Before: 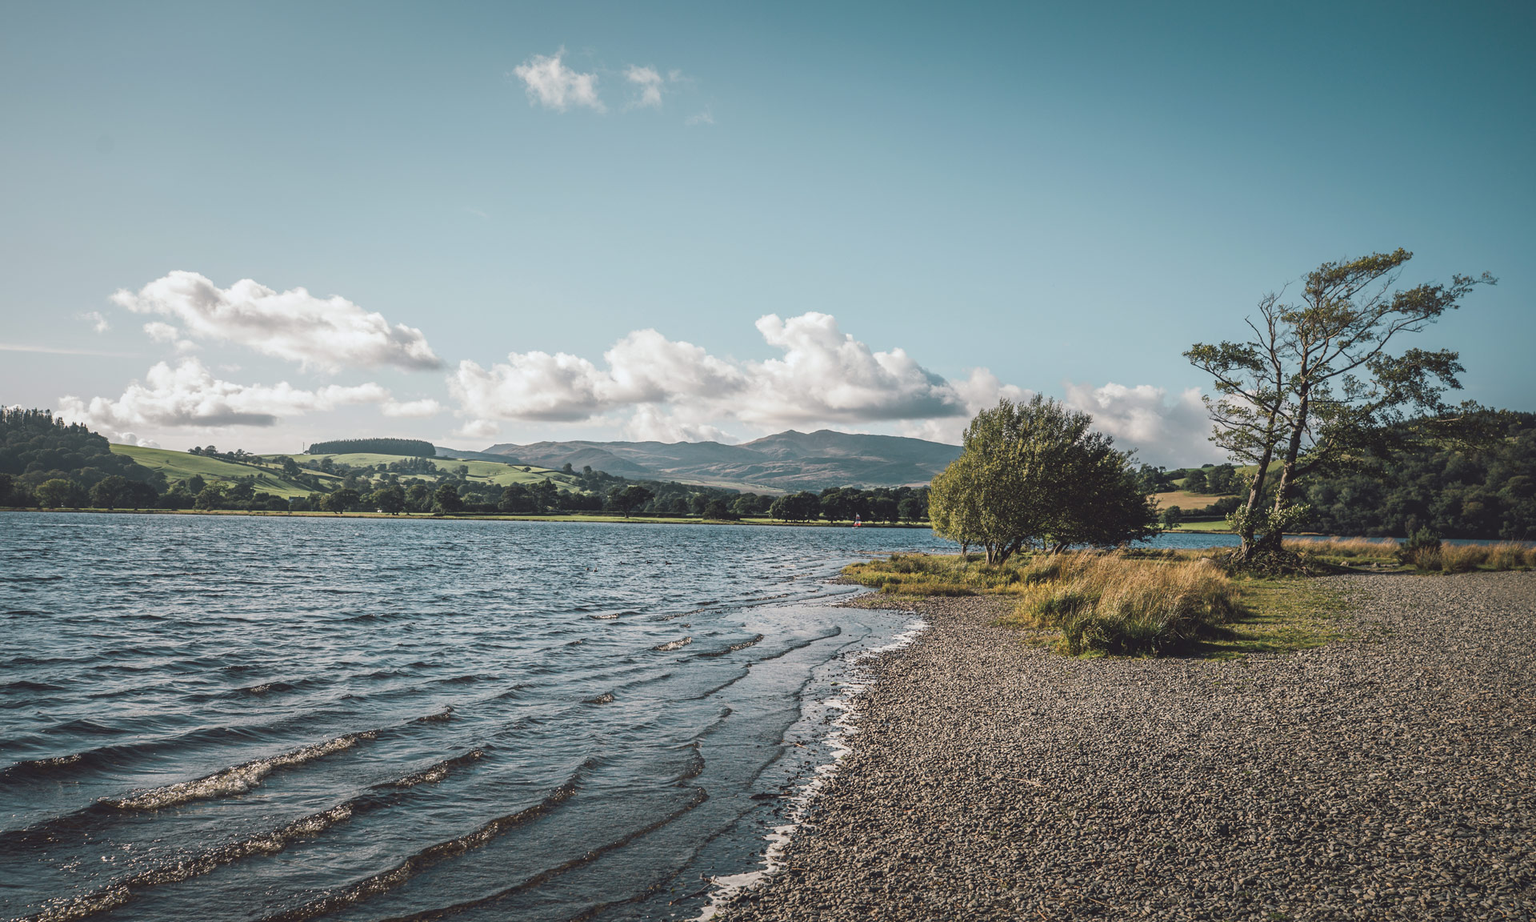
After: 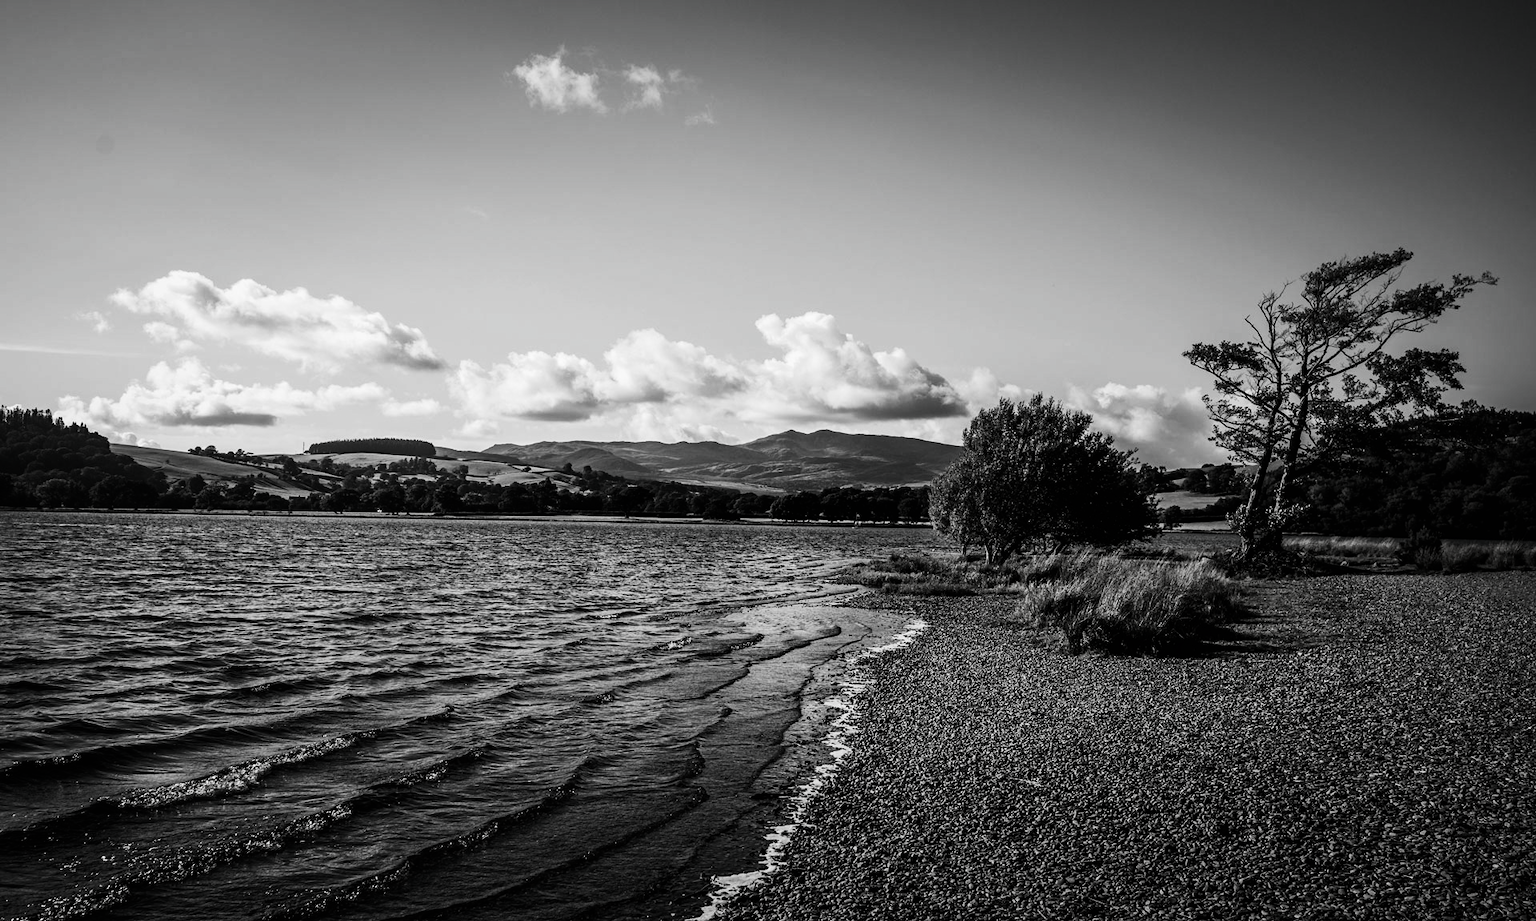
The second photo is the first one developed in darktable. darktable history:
contrast brightness saturation: contrast 0.02, brightness -0.993, saturation -0.984
base curve: curves: ch0 [(0, 0) (0.028, 0.03) (0.121, 0.232) (0.46, 0.748) (0.859, 0.968) (1, 1)], preserve colors none
